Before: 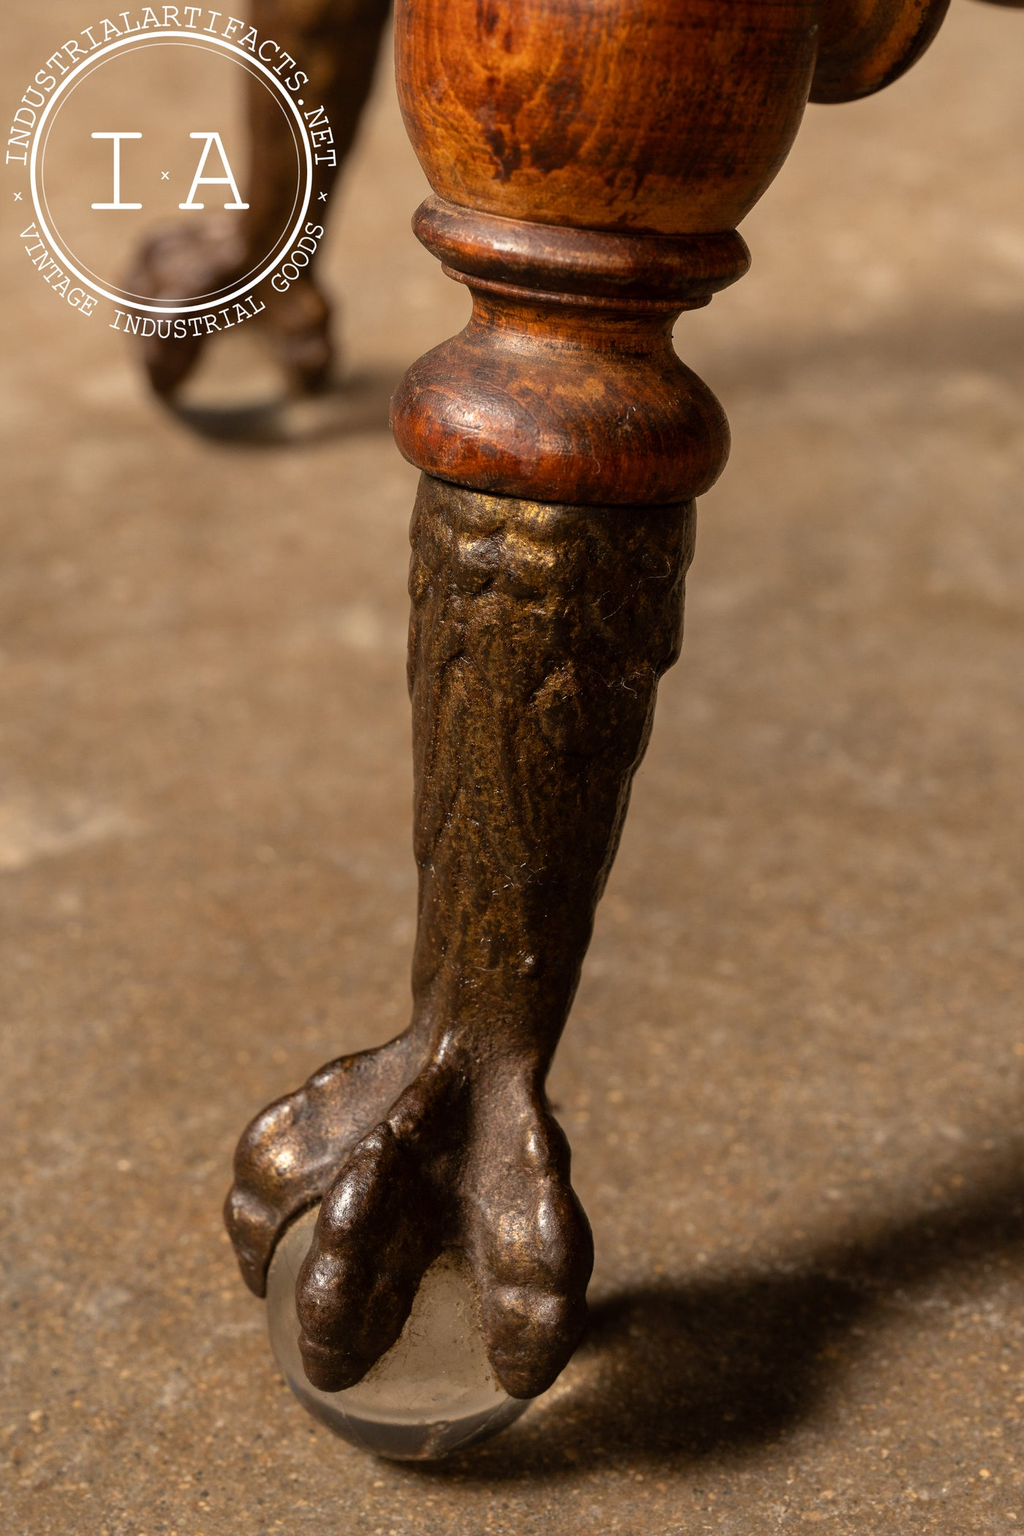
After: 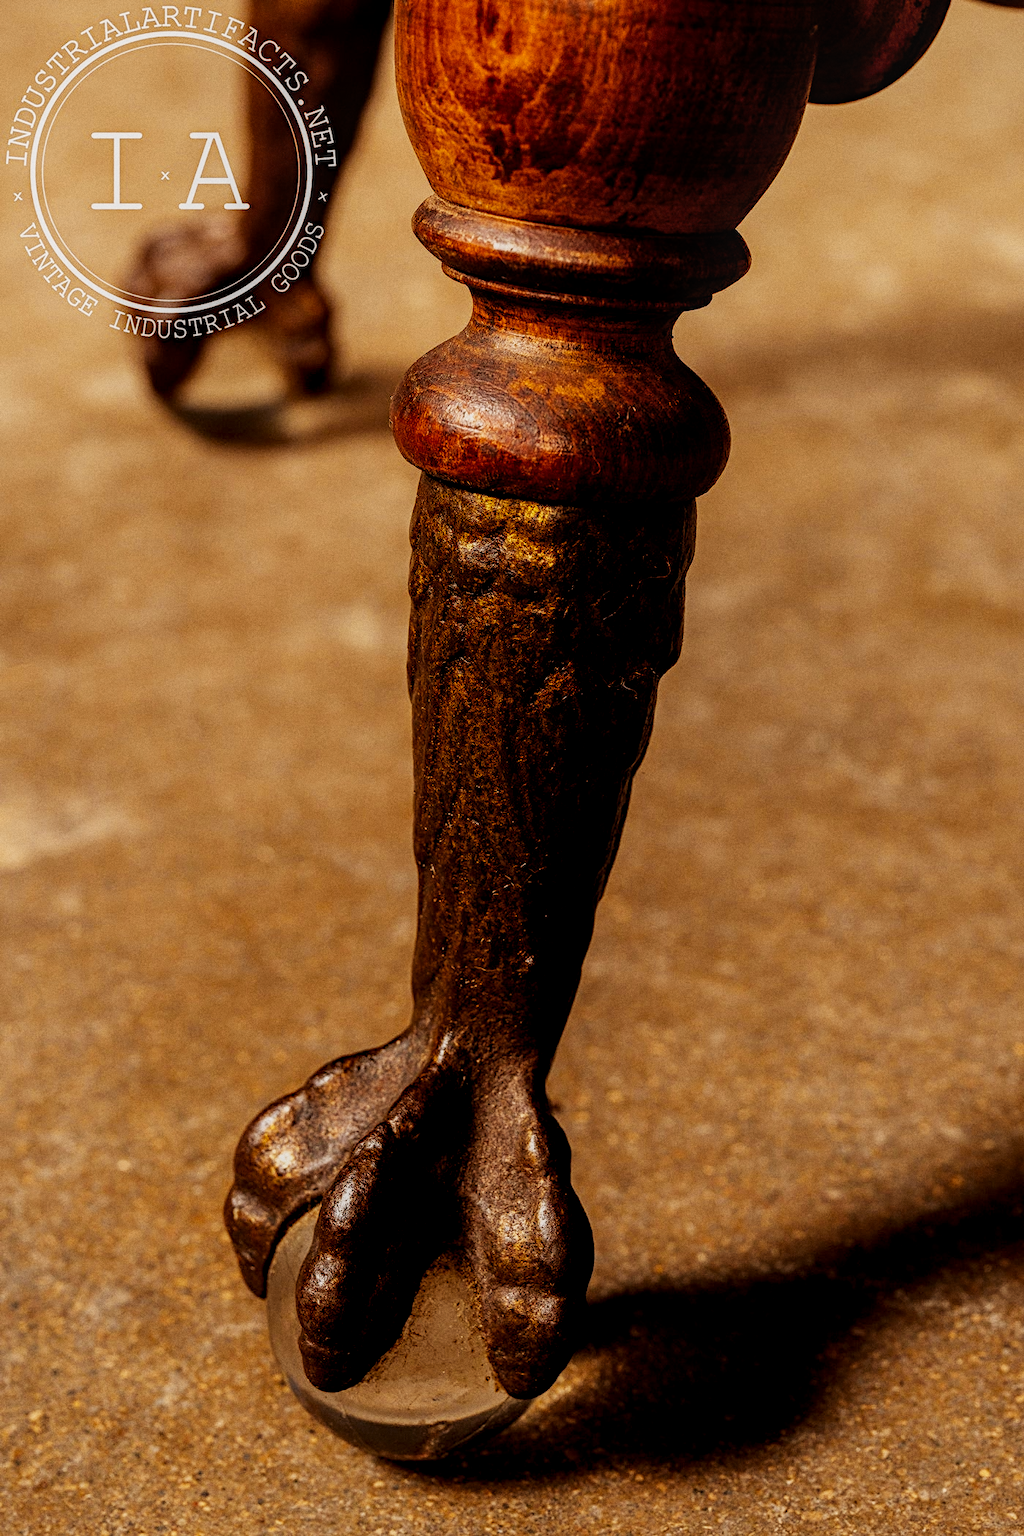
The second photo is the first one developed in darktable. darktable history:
diffuse or sharpen "_builtin_sharpen demosaicing | AA filter": edge sensitivity 1, 1st order anisotropy 100%, 2nd order anisotropy 100%, 3rd order anisotropy 100%, 4th order anisotropy 100%, 1st order speed -25%, 2nd order speed -25%, 3rd order speed -25%, 4th order speed -25%
diffuse or sharpen "bloom 10%": radius span 32, 1st order speed 50%, 2nd order speed 50%, 3rd order speed 50%, 4th order speed 50% | blend: blend mode normal, opacity 10%; mask: uniform (no mask)
grain "film": coarseness 0.09 ISO
color balance rgb: shadows lift › chroma 2%, shadows lift › hue 50°, power › hue 60°, highlights gain › chroma 1%, highlights gain › hue 60°, global offset › luminance 0.25%, global vibrance 30%
sigmoid: contrast 1.8, skew -0.2, preserve hue 0%, red attenuation 0.1, red rotation 0.035, green attenuation 0.1, green rotation -0.017, blue attenuation 0.15, blue rotation -0.052, base primaries Rec2020
color equalizer: saturation › orange 1.04, saturation › green 0.92, saturation › blue 1.05, hue › red 2.4, hue › yellow -4.8, hue › green 2.4, brightness › red 0.927, brightness › orange 1.04, brightness › yellow 1.04, brightness › green 0.9, brightness › cyan 0.953, brightness › blue 0.92, brightness › lavender 0.98, brightness › magenta 0.98 | blend: blend mode normal, opacity 100%; mask: uniform (no mask)
rgb primaries: red hue 0.035, red purity 1.1, green hue 0.017, blue hue -0.087, blue purity 1.1
local contrast: on, module defaults
contrast equalizer: y [[0.5, 0.486, 0.447, 0.446, 0.489, 0.5], [0.5 ×6], [0.5 ×6], [0 ×6], [0 ×6]]
